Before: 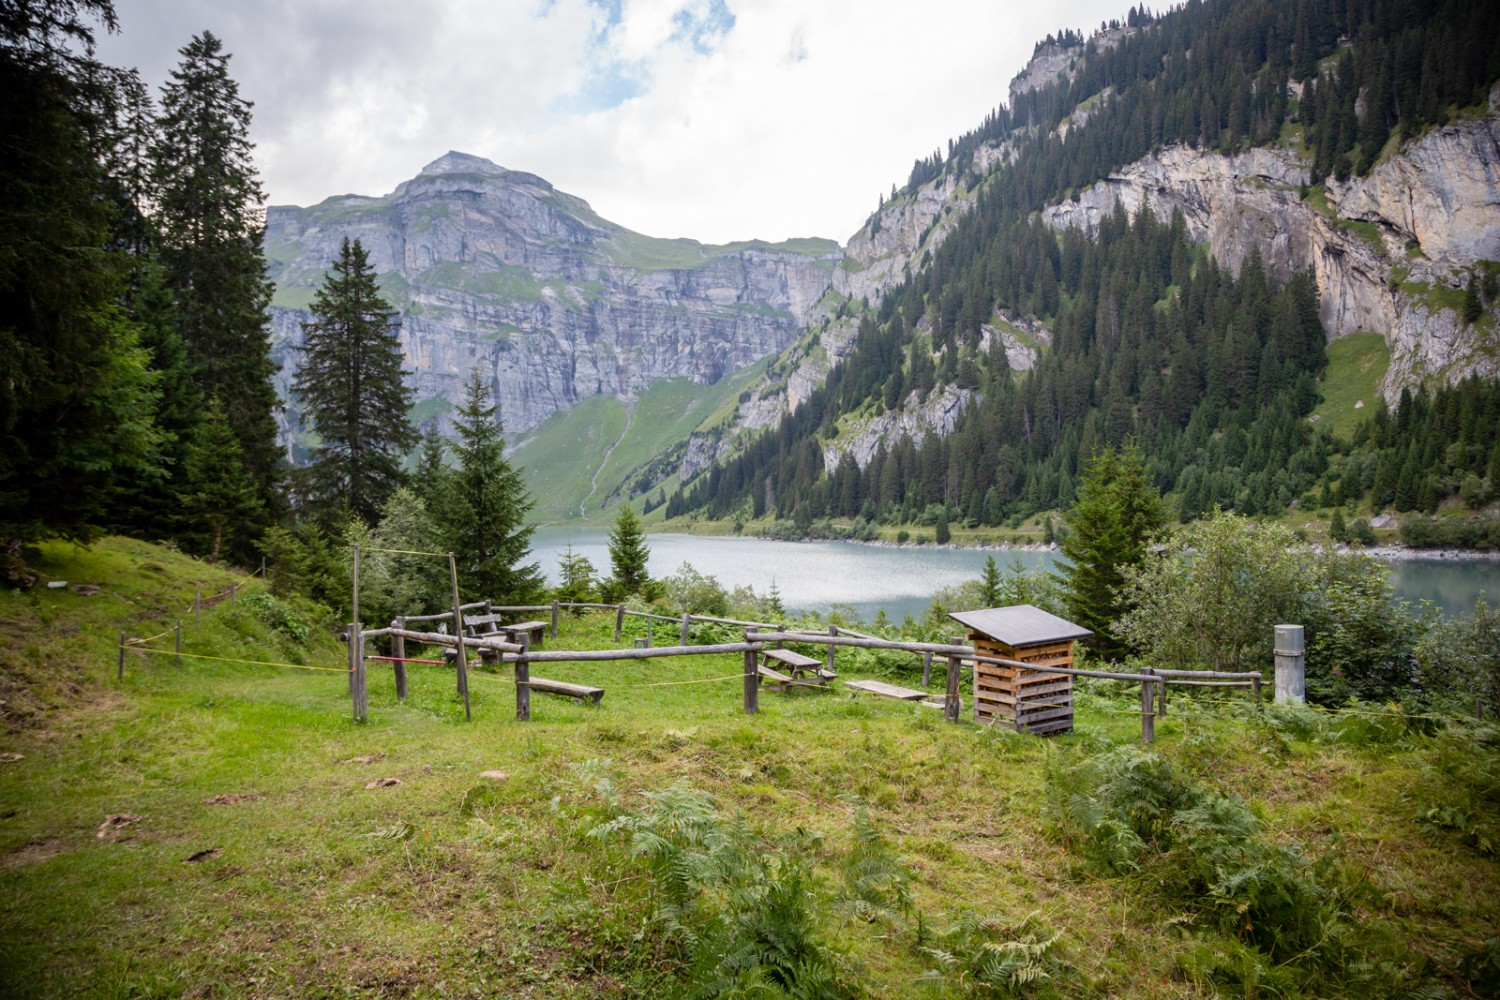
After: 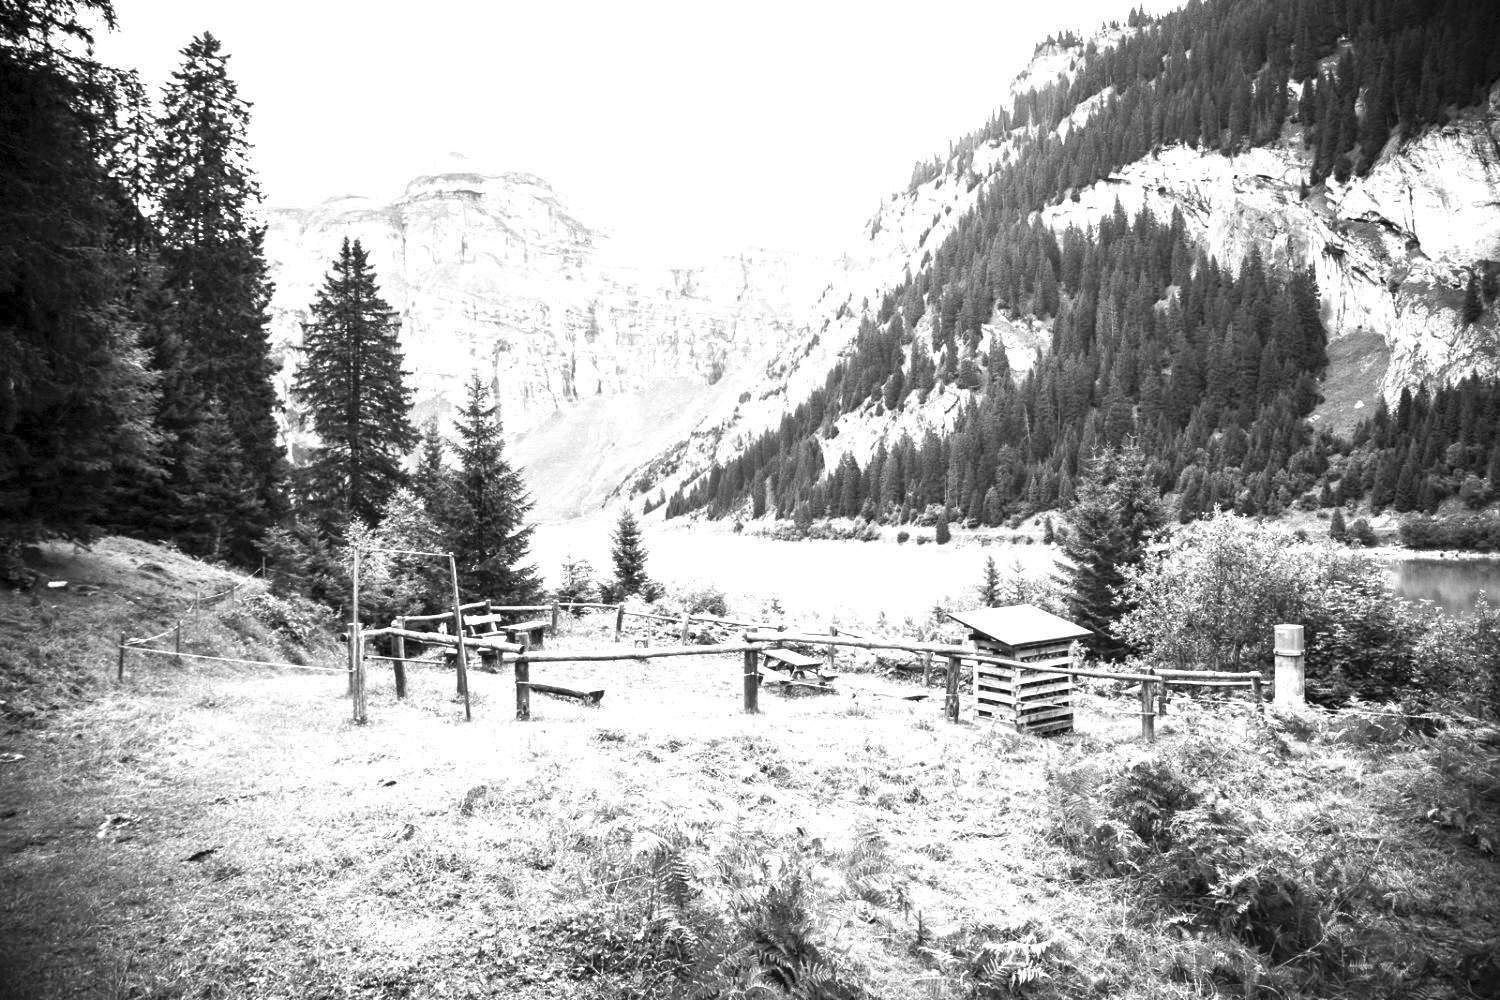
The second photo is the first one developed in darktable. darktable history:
contrast brightness saturation: contrast 0.53, brightness 0.47, saturation -1
levels: levels [0, 0.43, 0.859]
